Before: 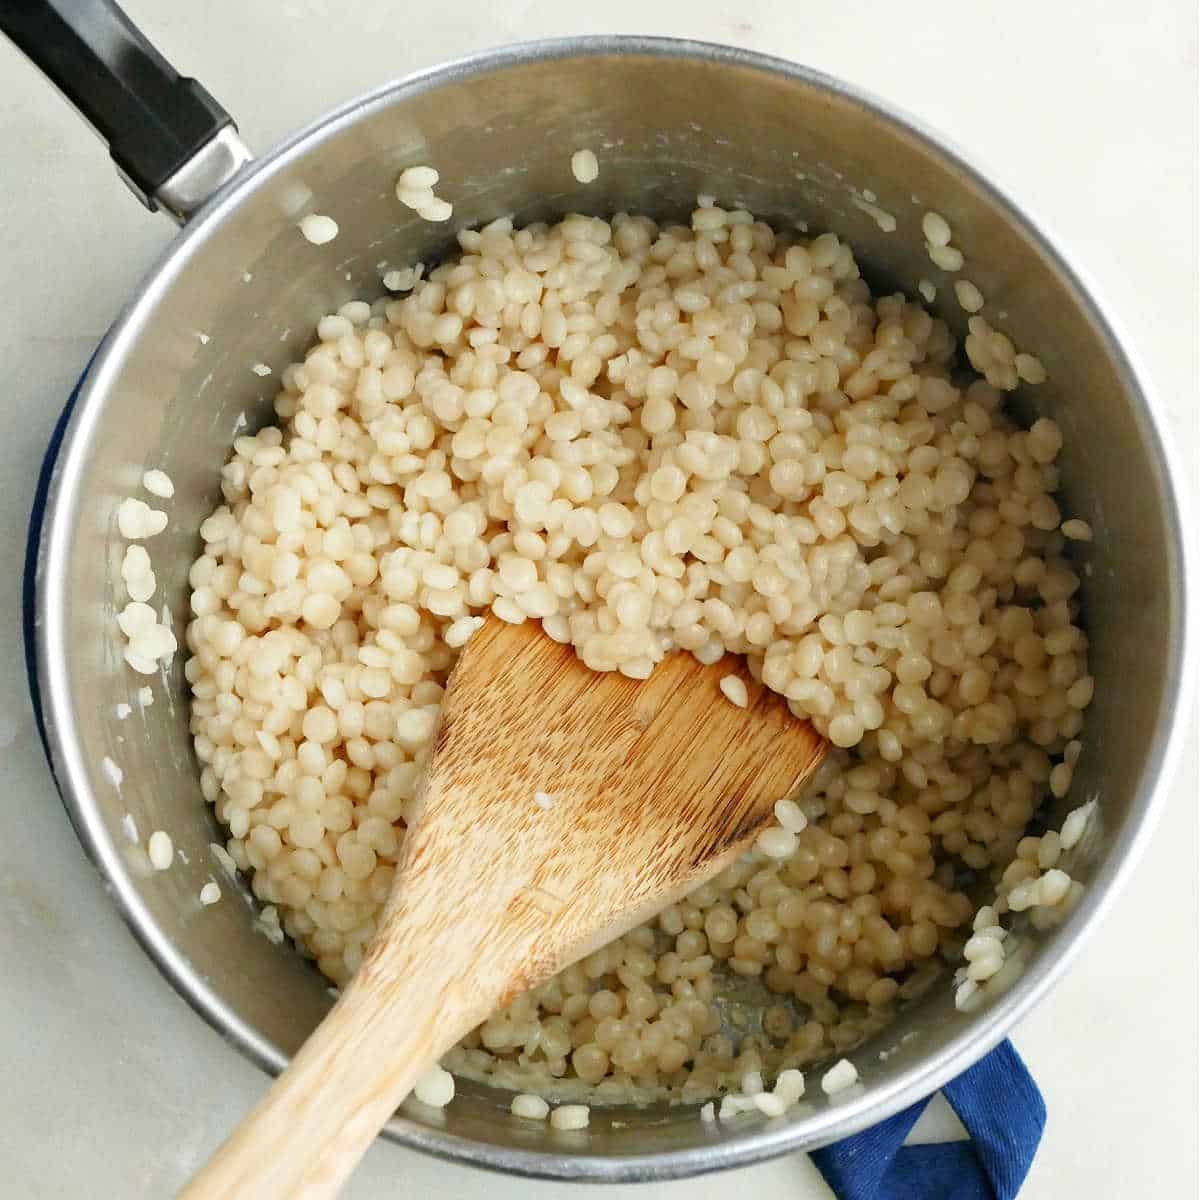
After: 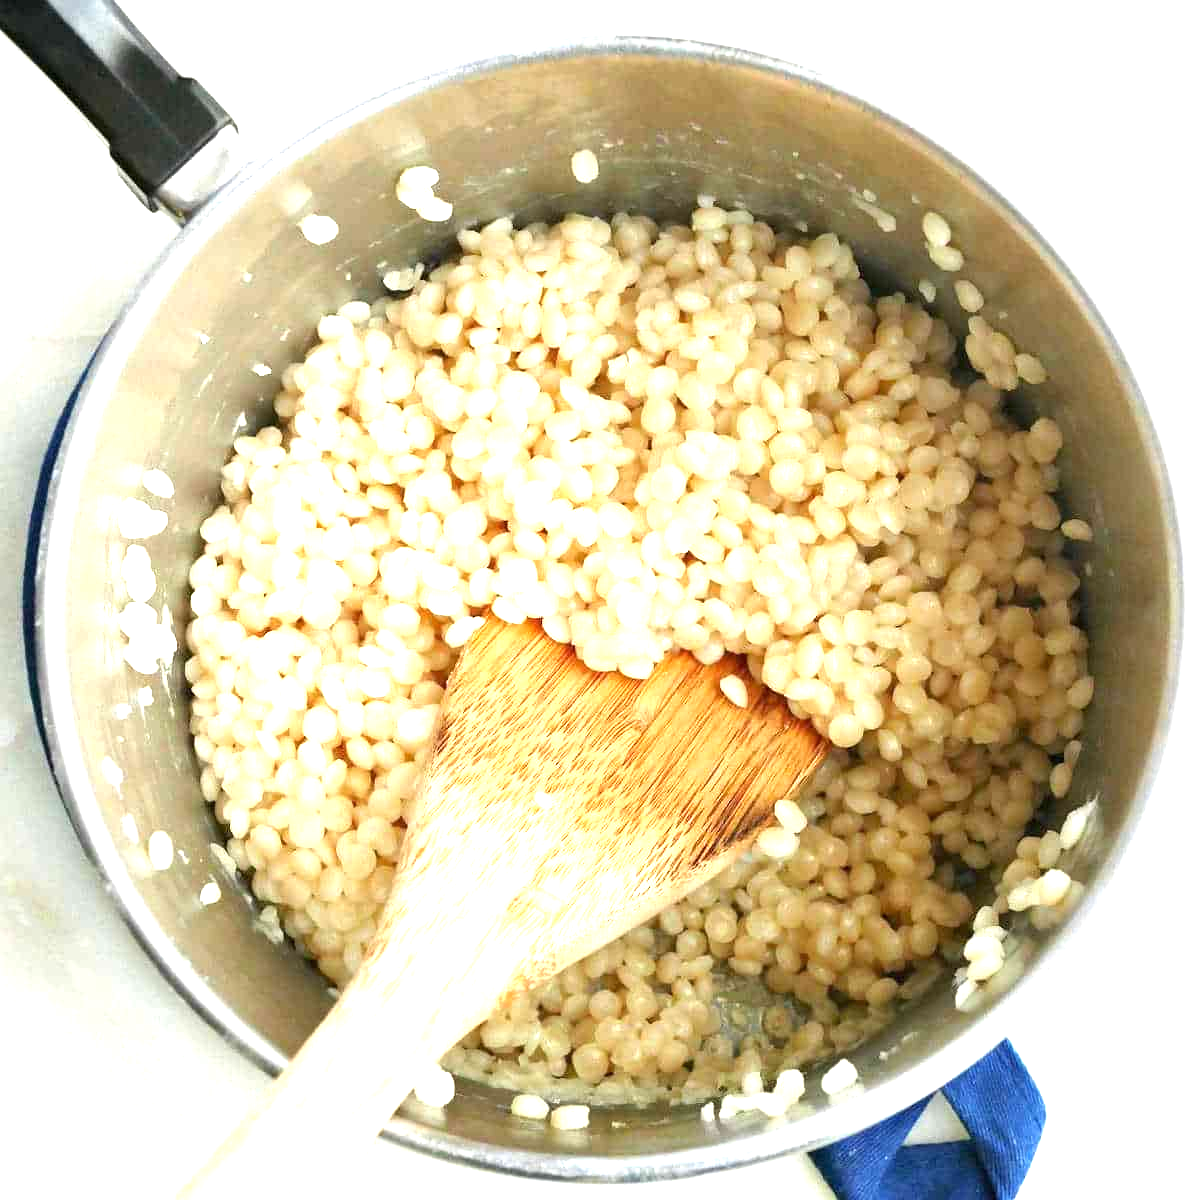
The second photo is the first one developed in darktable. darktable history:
exposure: black level correction 0, exposure 1.287 EV, compensate highlight preservation false
